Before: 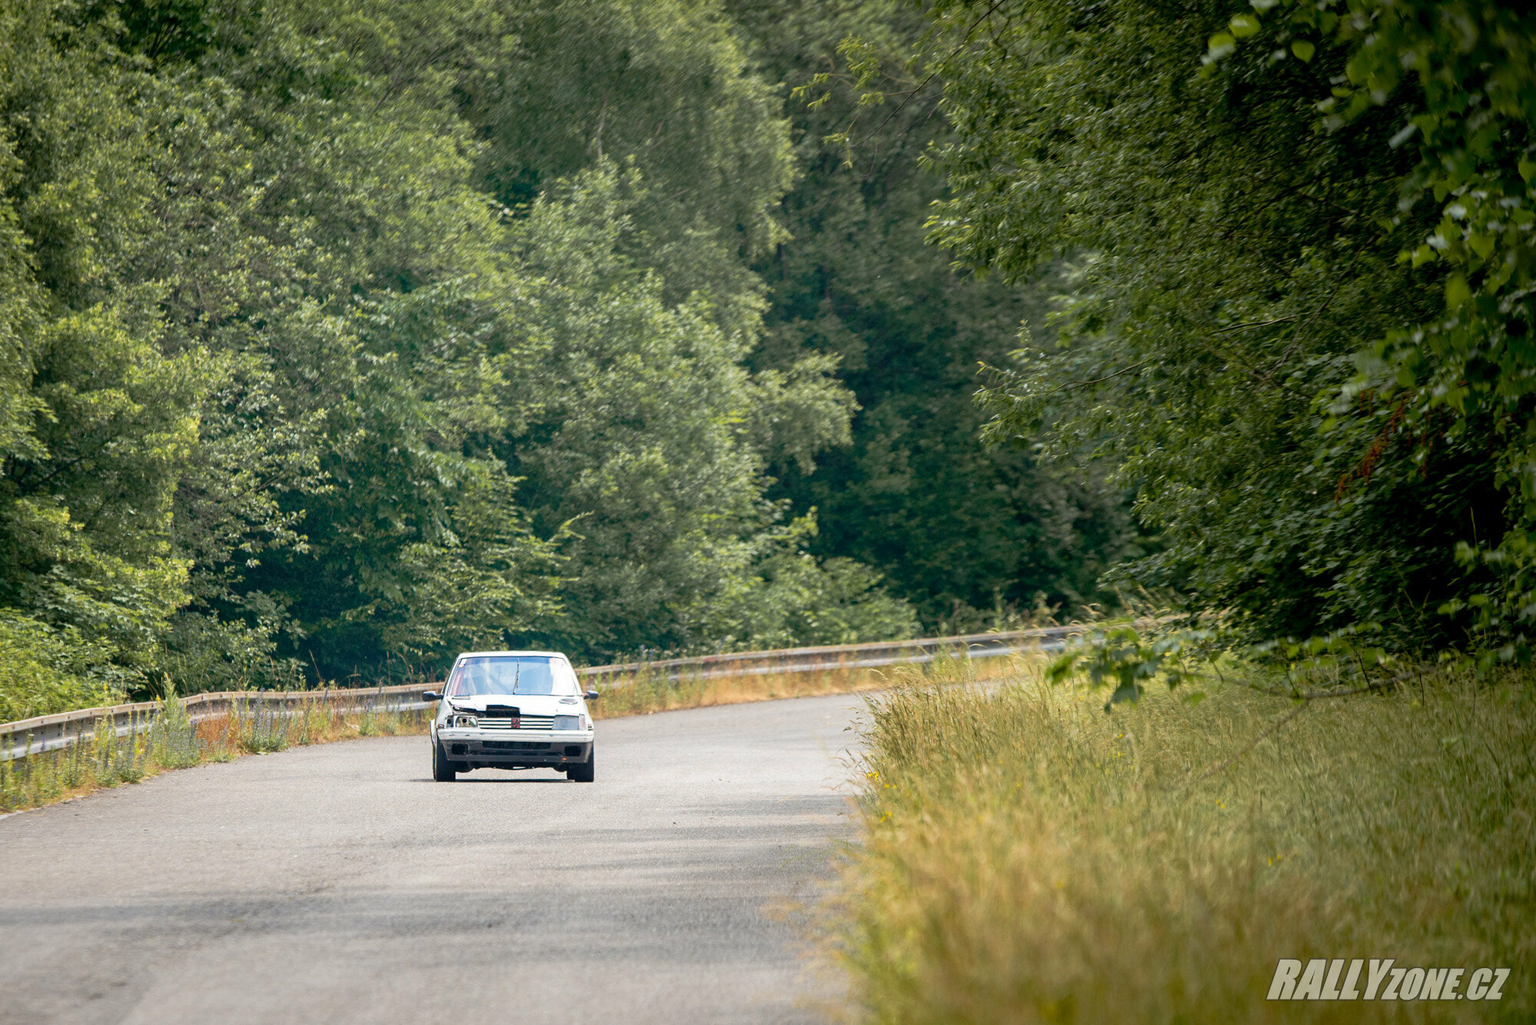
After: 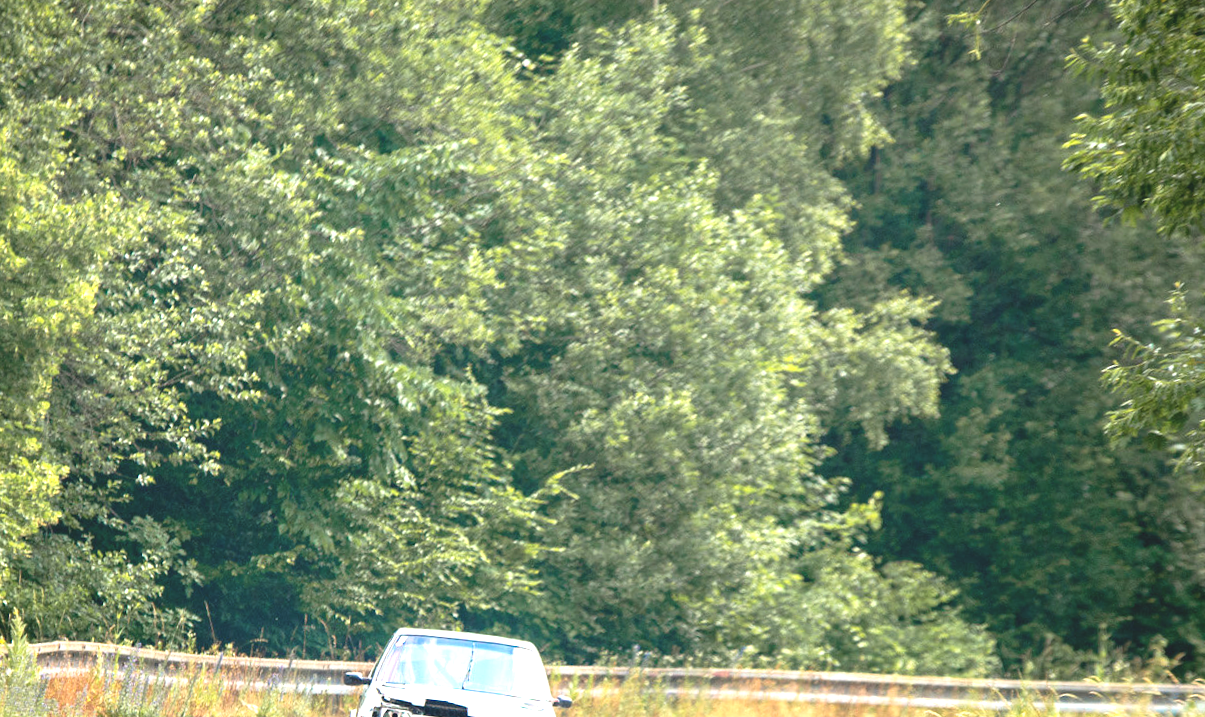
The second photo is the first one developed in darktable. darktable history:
crop and rotate: angle -6.68°, left 2.196%, top 6.946%, right 27.401%, bottom 30.334%
exposure: black level correction -0.006, exposure 1 EV, compensate highlight preservation false
